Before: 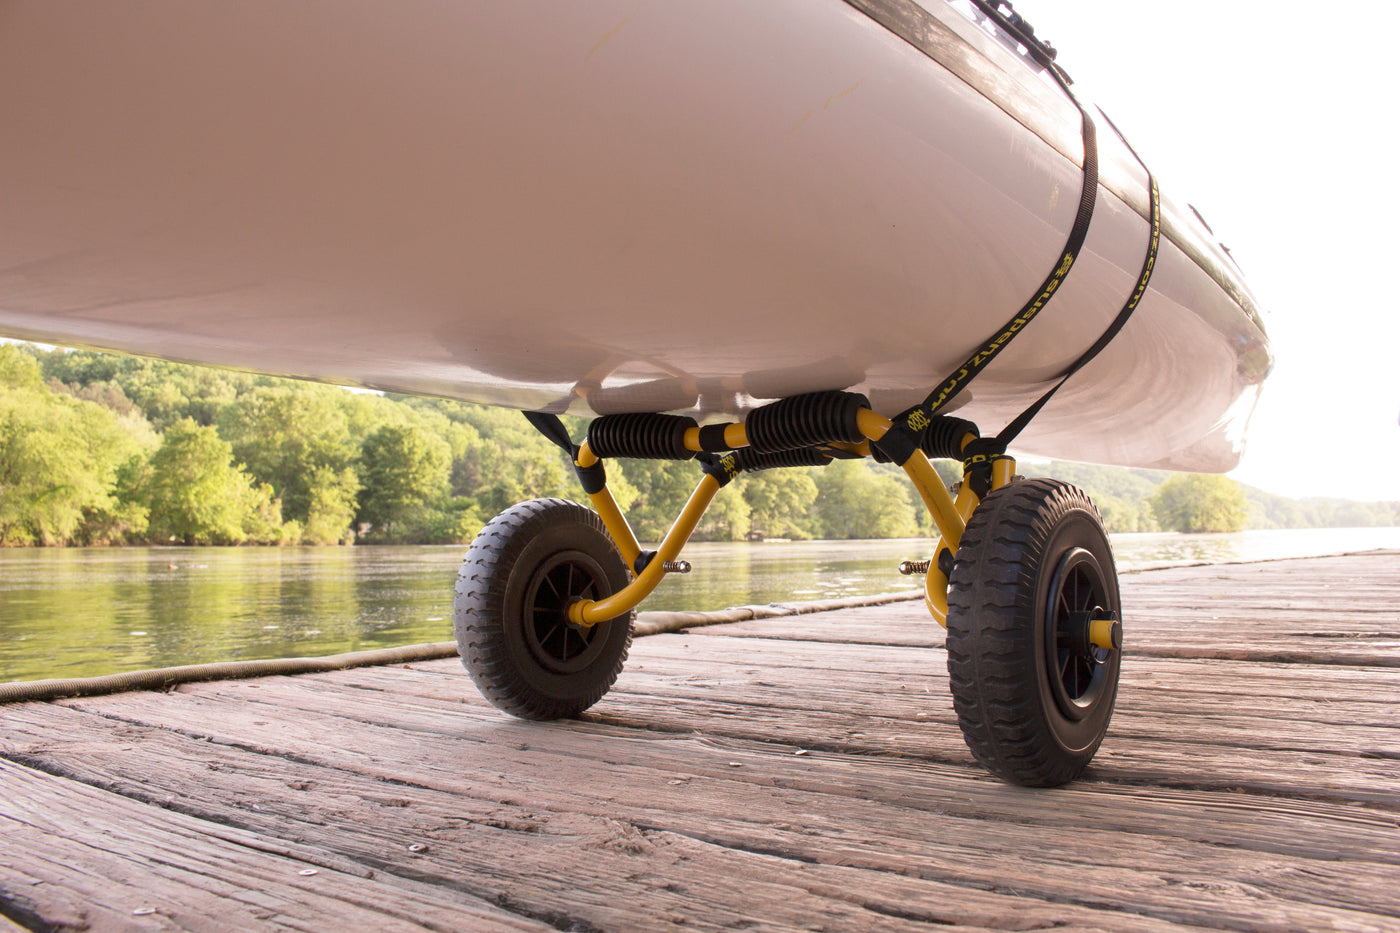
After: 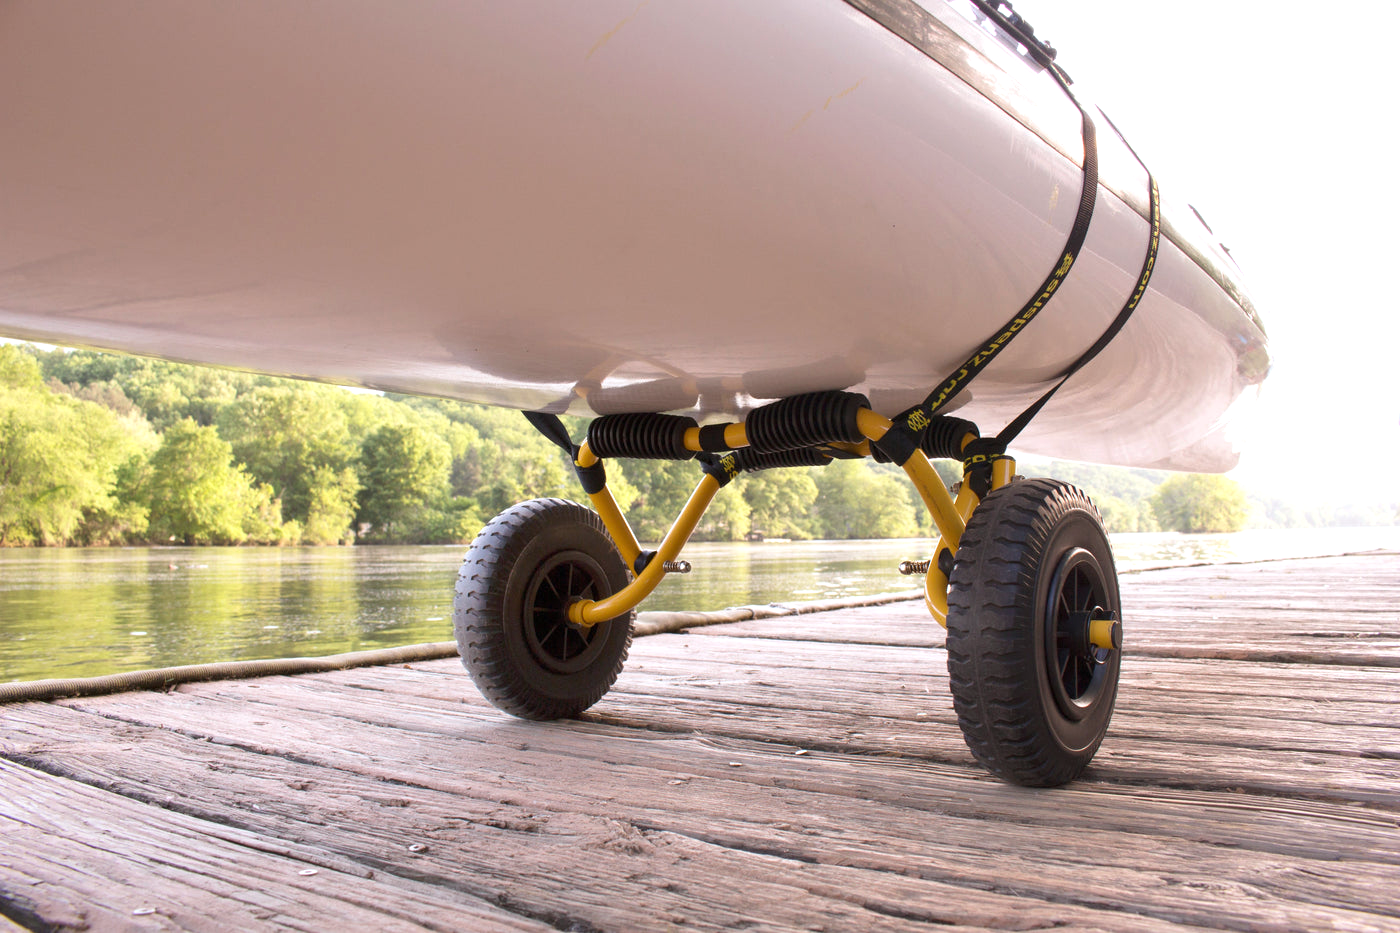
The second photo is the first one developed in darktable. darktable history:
white balance: red 0.976, blue 1.04
exposure: black level correction 0, exposure 0.3 EV, compensate highlight preservation false
